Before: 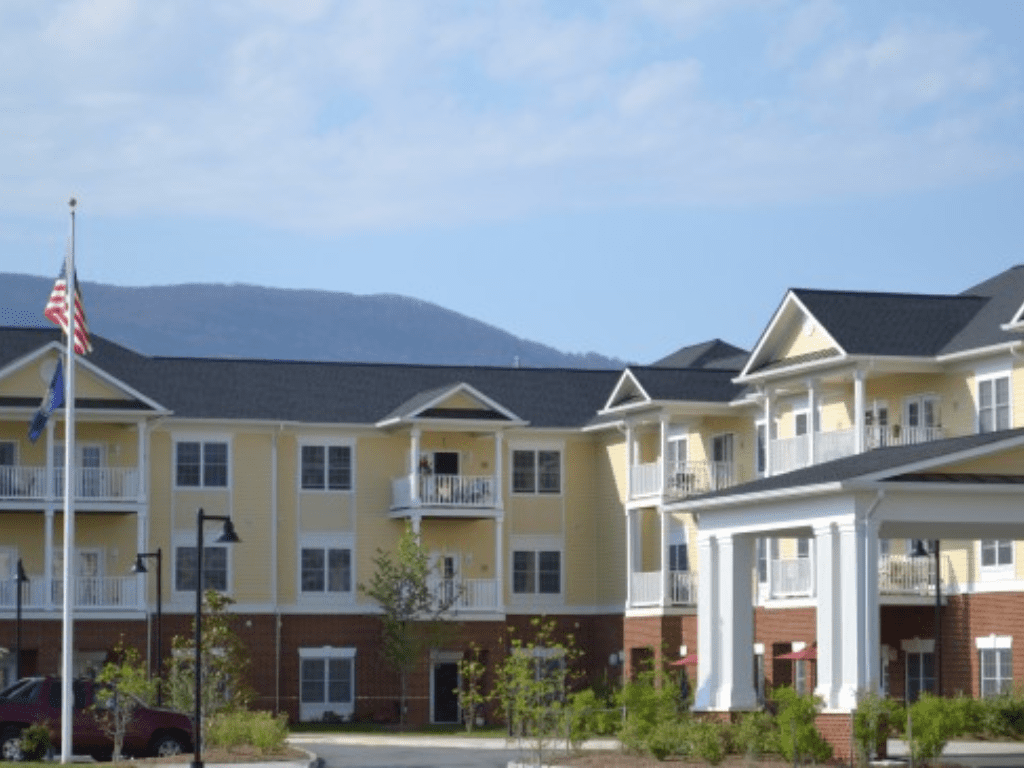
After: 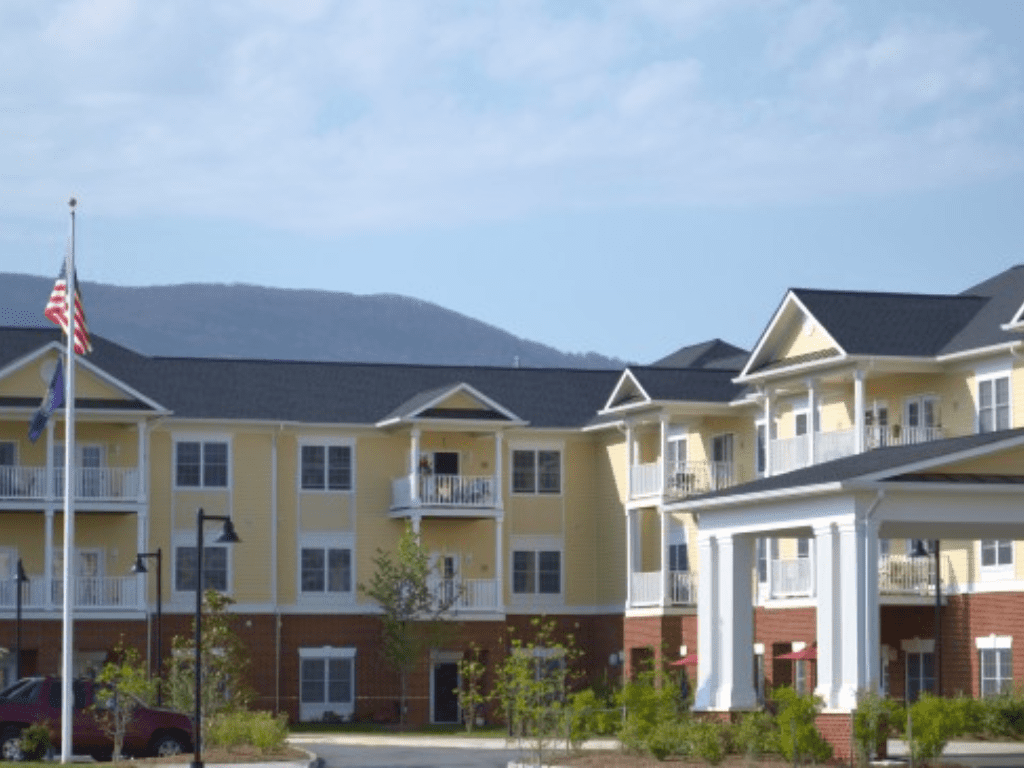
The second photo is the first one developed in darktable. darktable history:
tone curve: curves: ch0 [(0, 0.024) (0.119, 0.146) (0.474, 0.464) (0.718, 0.721) (0.817, 0.839) (1, 0.998)]; ch1 [(0, 0) (0.377, 0.416) (0.439, 0.451) (0.477, 0.477) (0.501, 0.503) (0.538, 0.544) (0.58, 0.602) (0.664, 0.676) (0.783, 0.804) (1, 1)]; ch2 [(0, 0) (0.38, 0.405) (0.463, 0.456) (0.498, 0.497) (0.524, 0.535) (0.578, 0.576) (0.648, 0.665) (1, 1)], color space Lab, independent channels, preserve colors none
